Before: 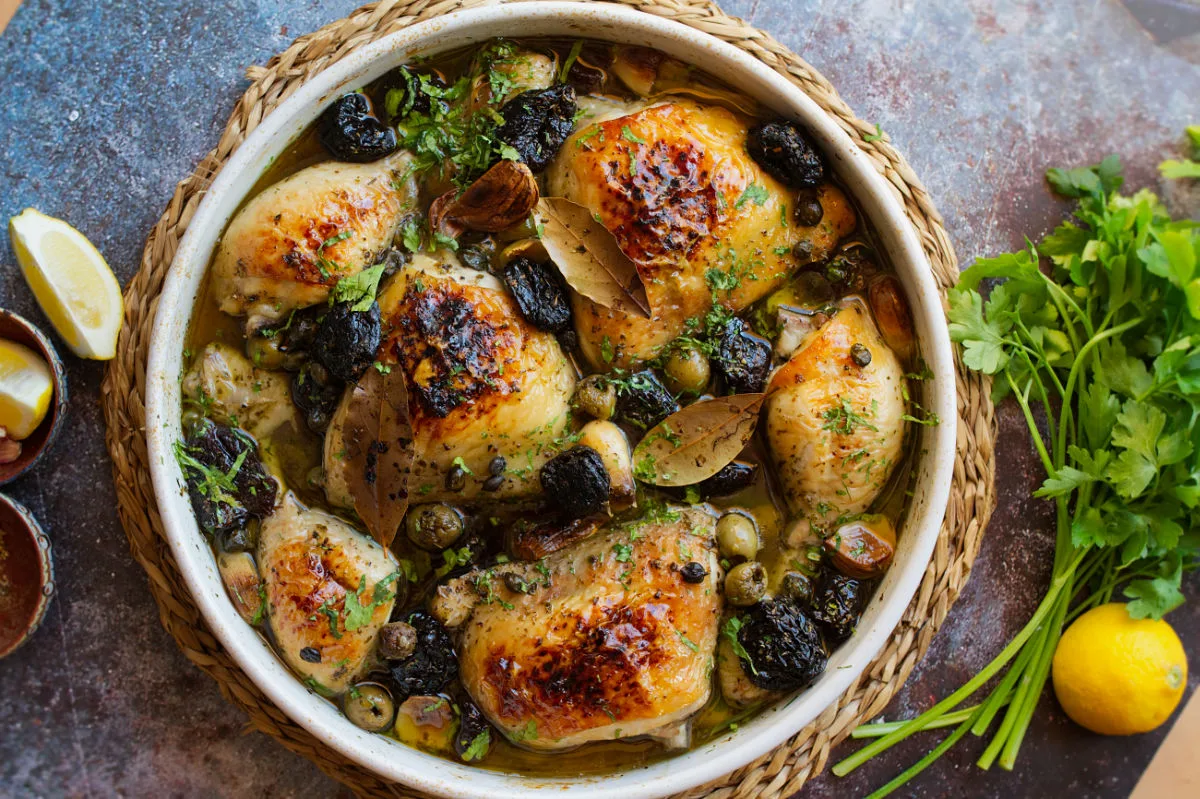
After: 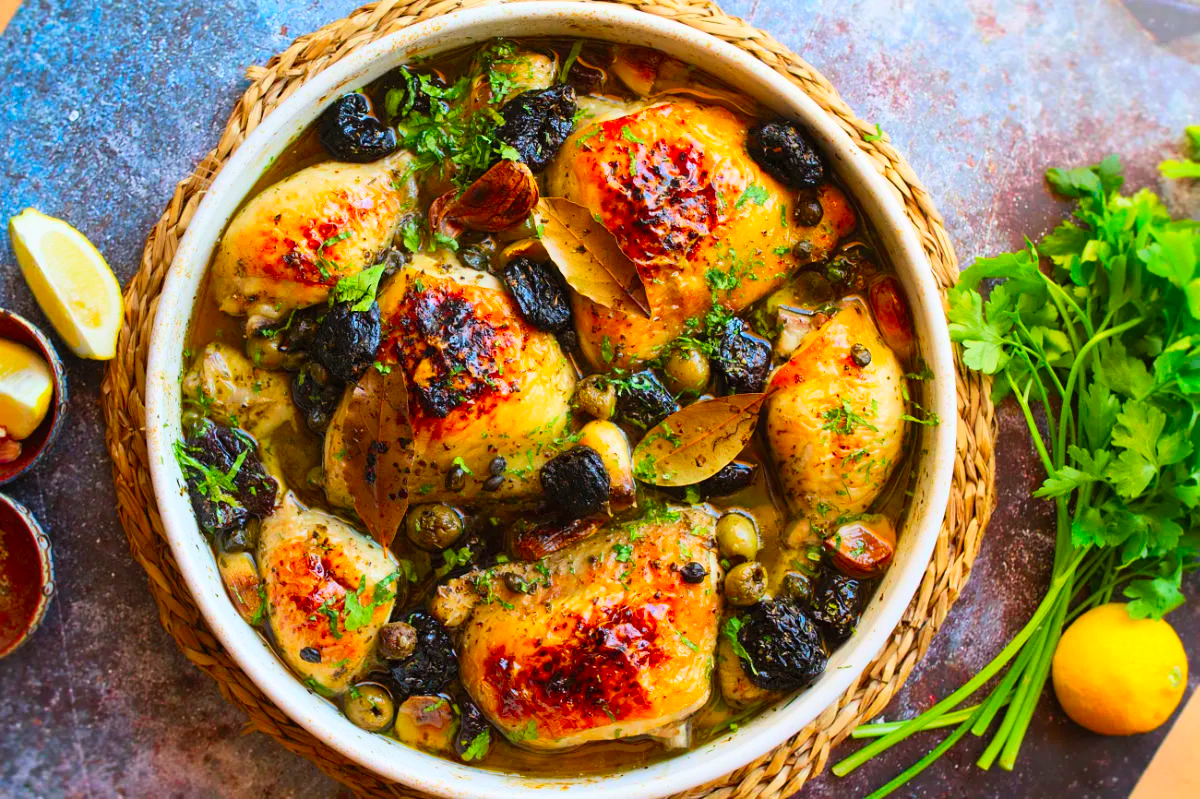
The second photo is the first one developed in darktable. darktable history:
tone equalizer: on, module defaults
contrast brightness saturation: contrast 0.2, brightness 0.2, saturation 0.8
